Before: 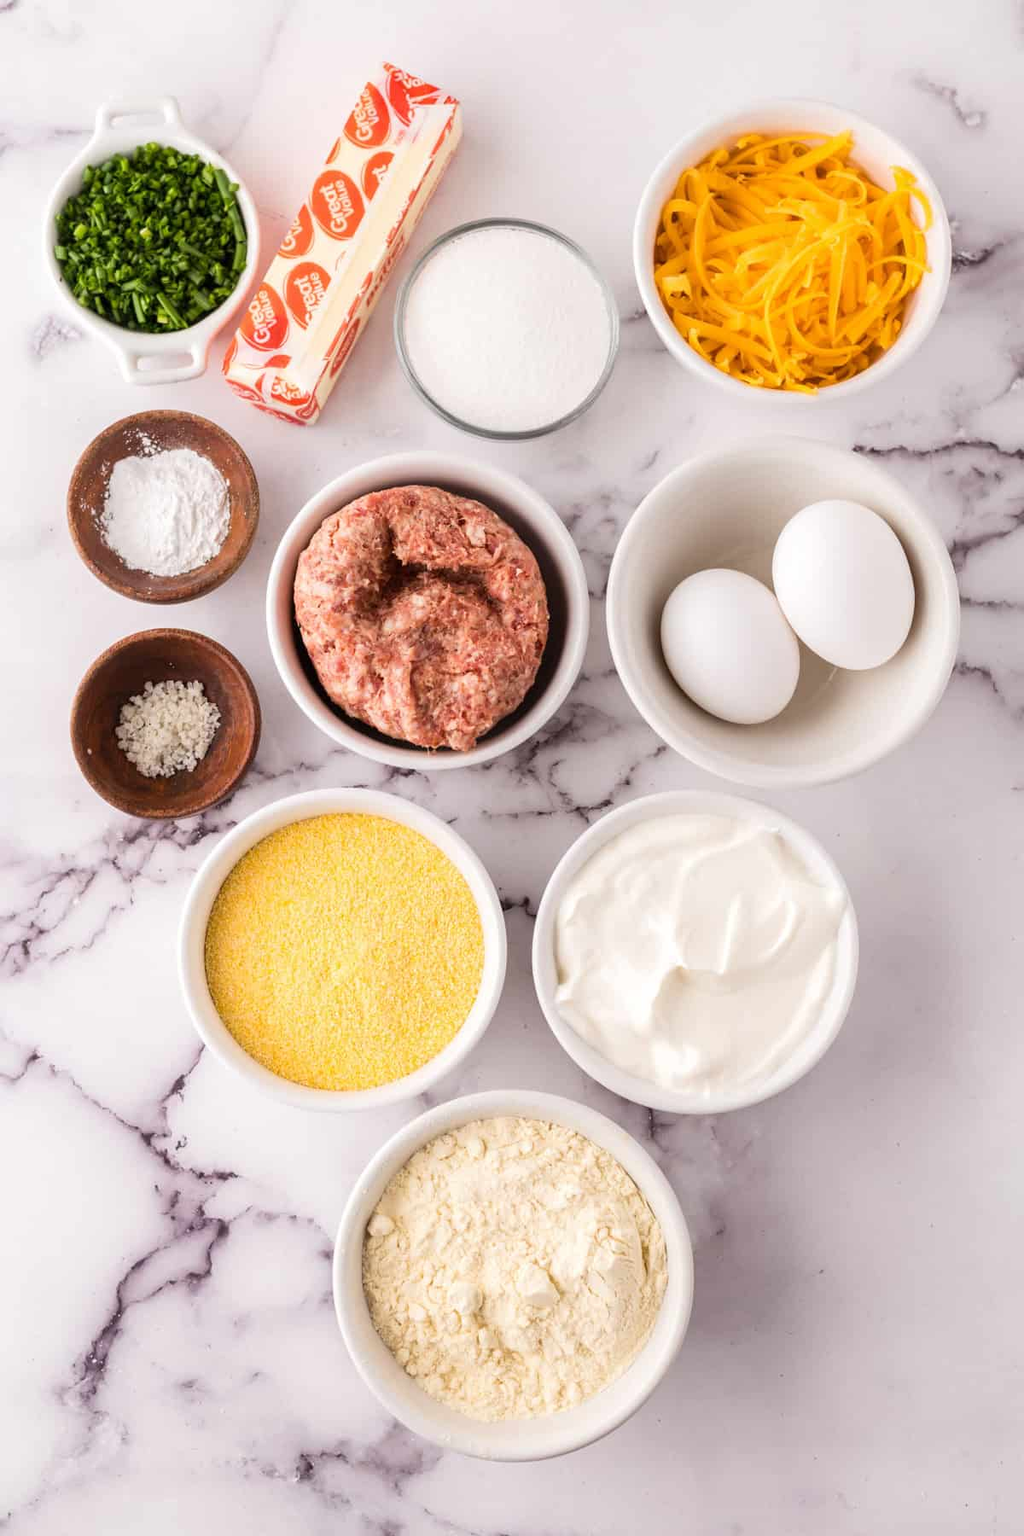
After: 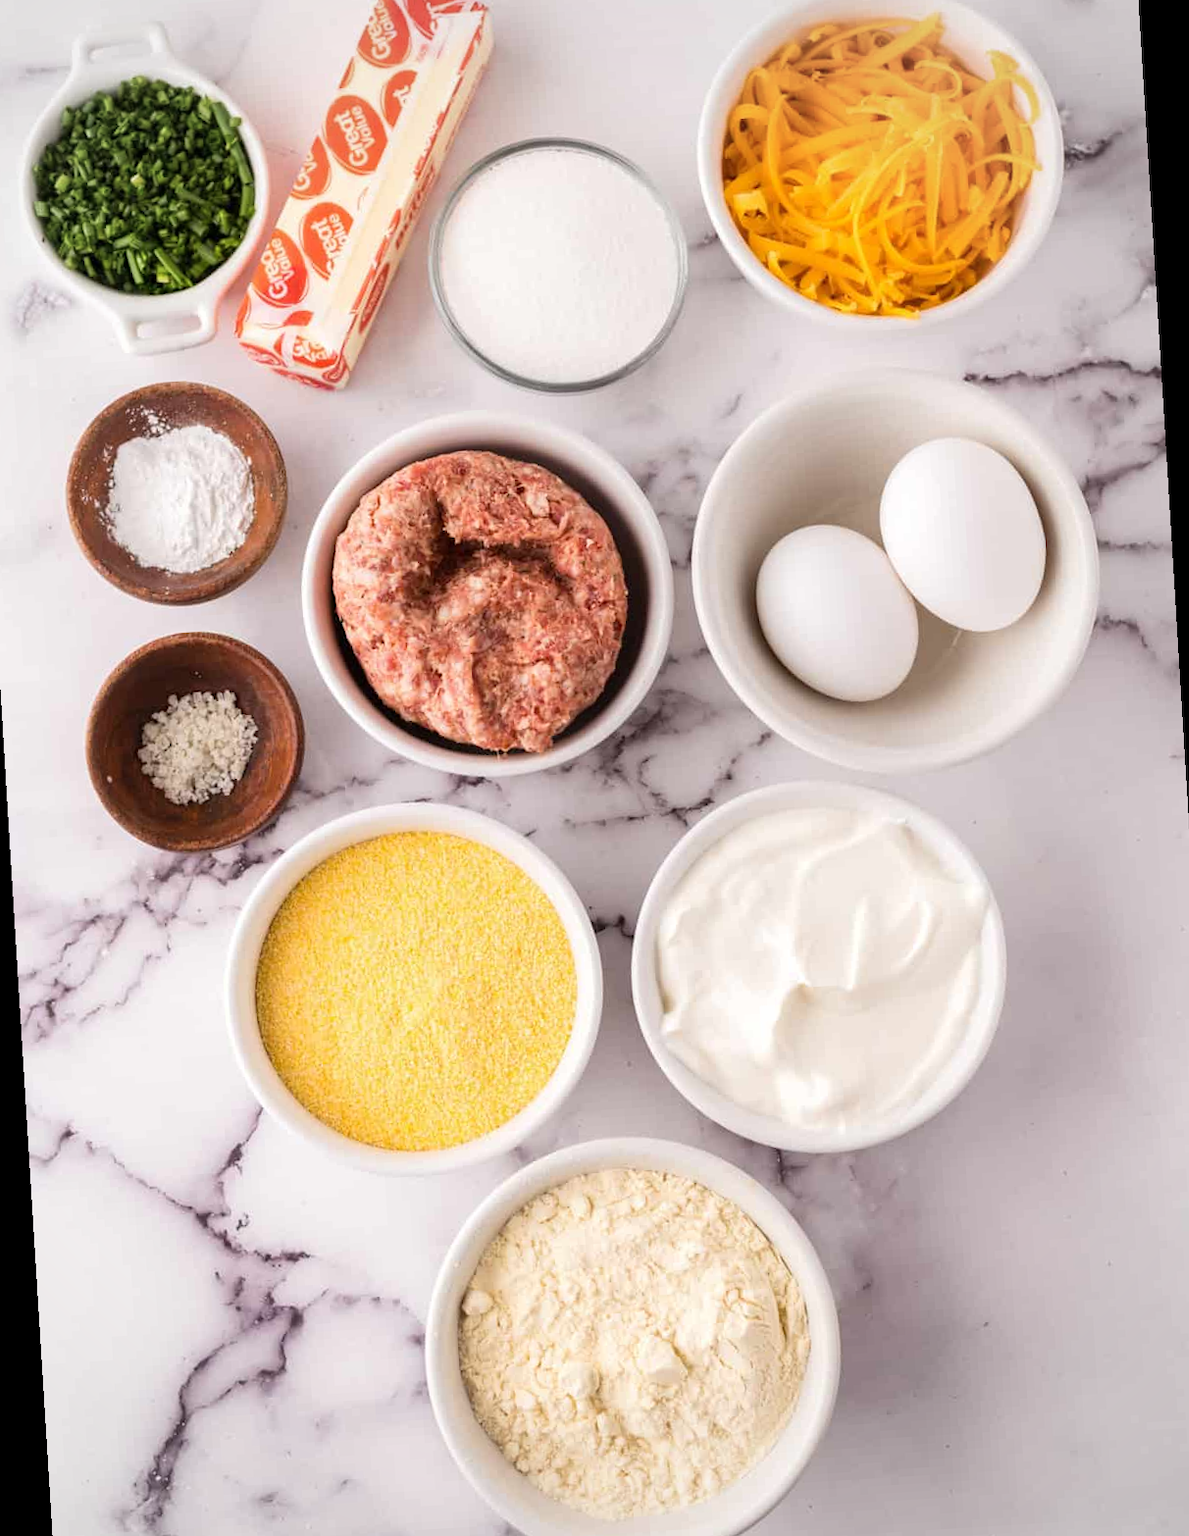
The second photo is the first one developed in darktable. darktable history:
rotate and perspective: rotation -3.52°, crop left 0.036, crop right 0.964, crop top 0.081, crop bottom 0.919
vignetting: brightness -0.167
